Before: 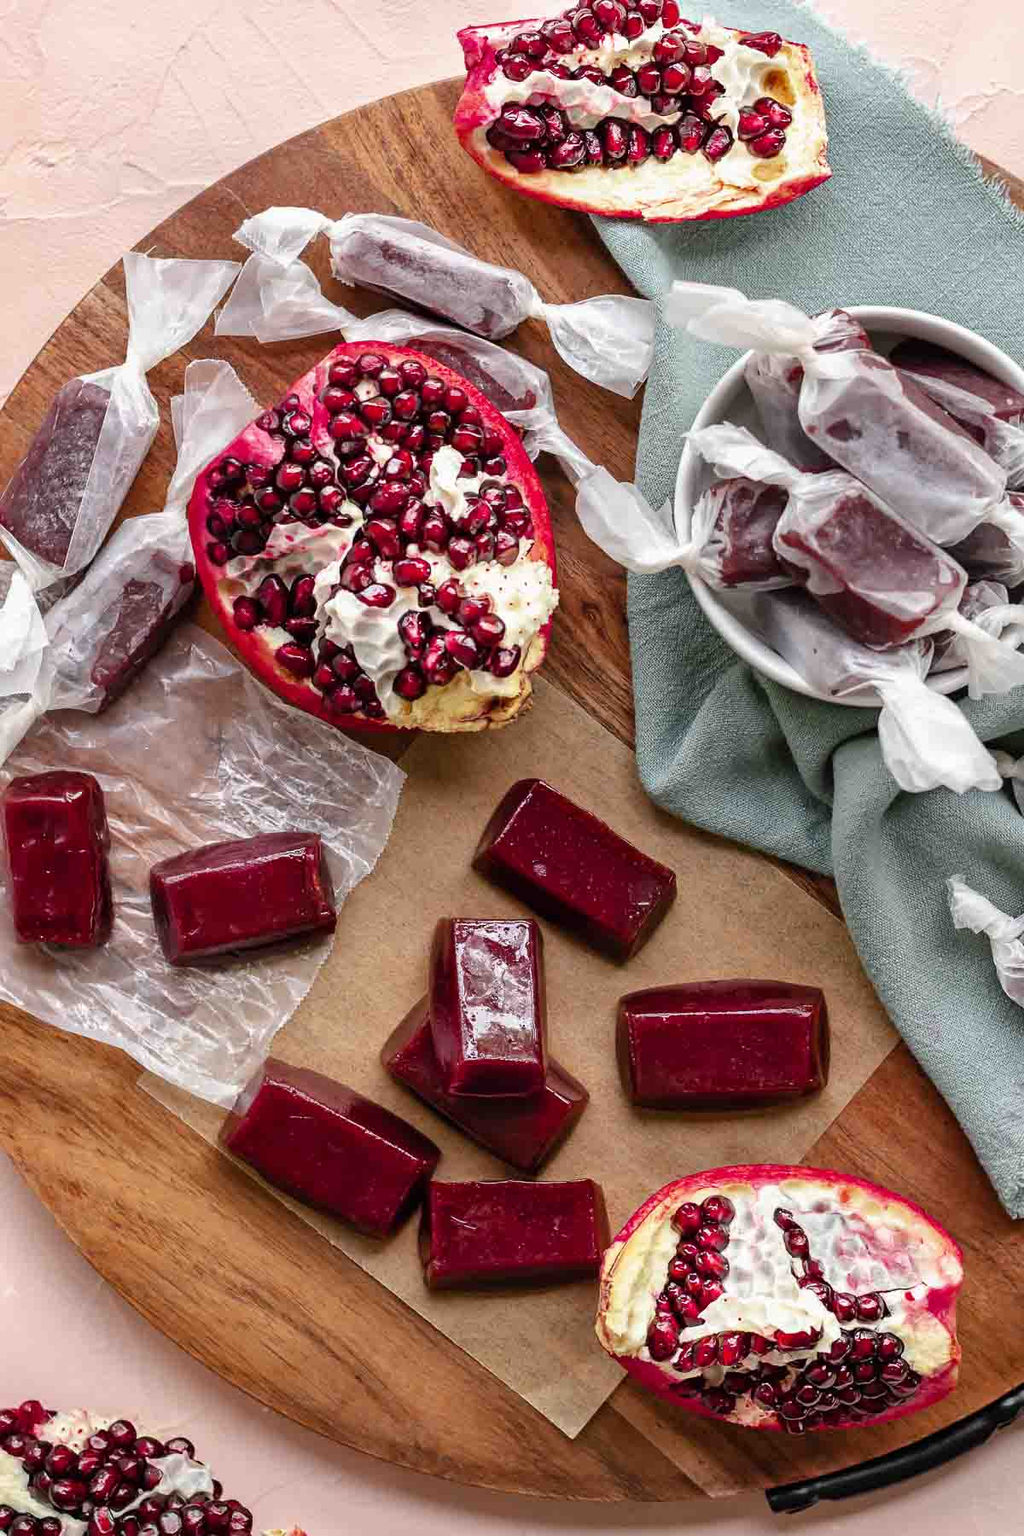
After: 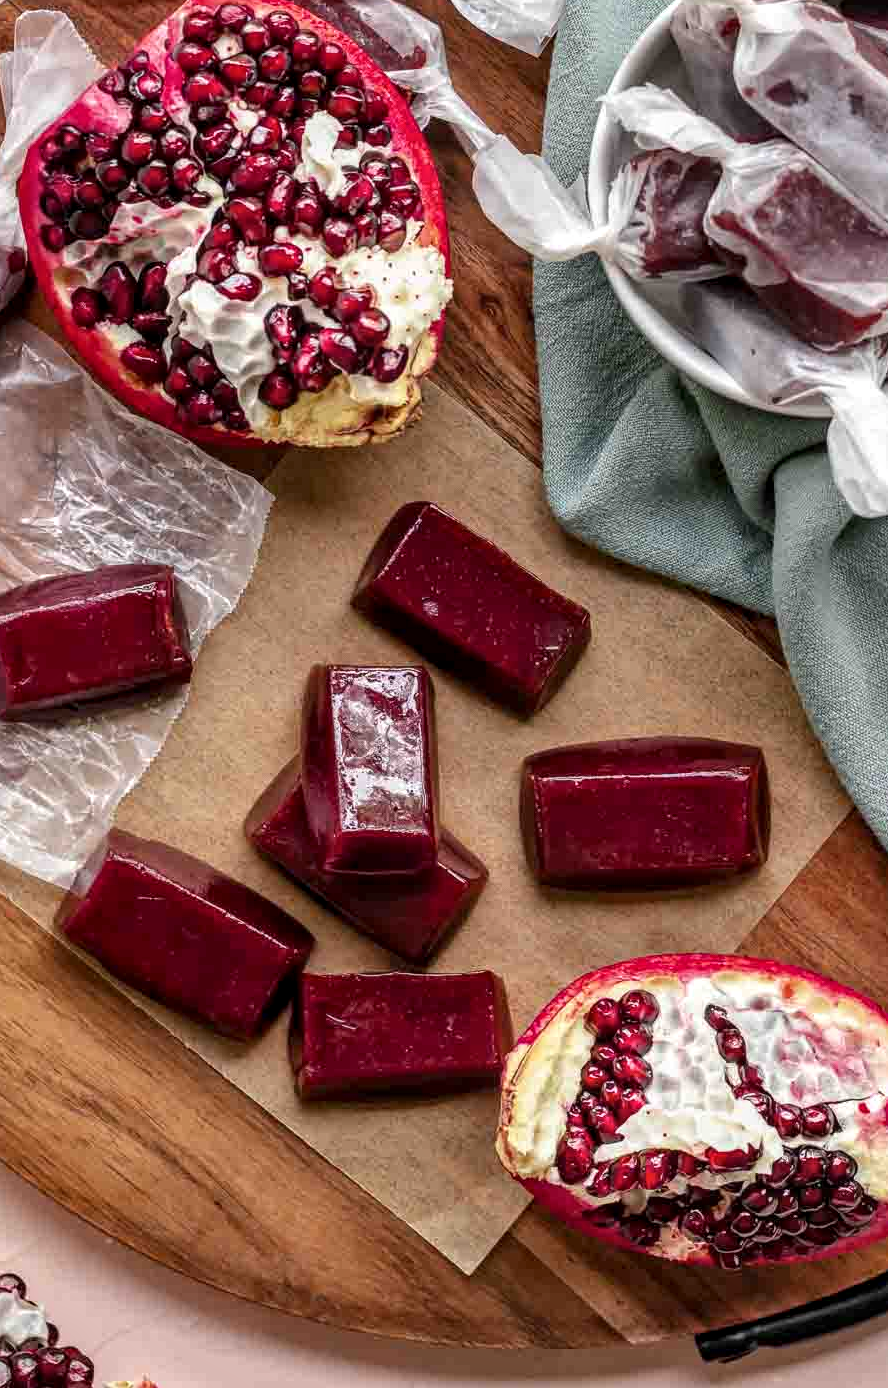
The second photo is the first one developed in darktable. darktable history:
crop: left 16.871%, top 22.857%, right 9.116%
local contrast: detail 130%
